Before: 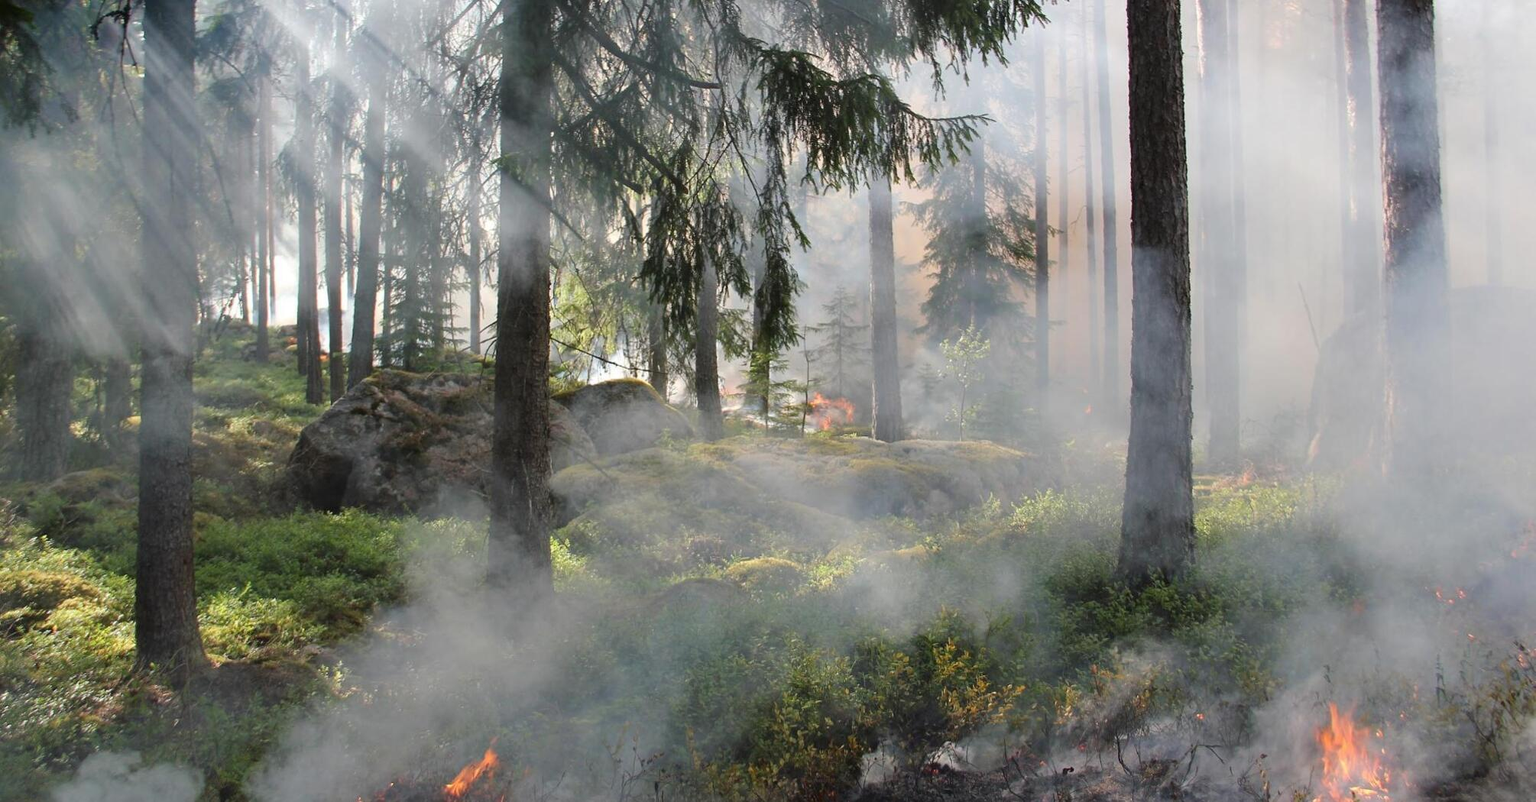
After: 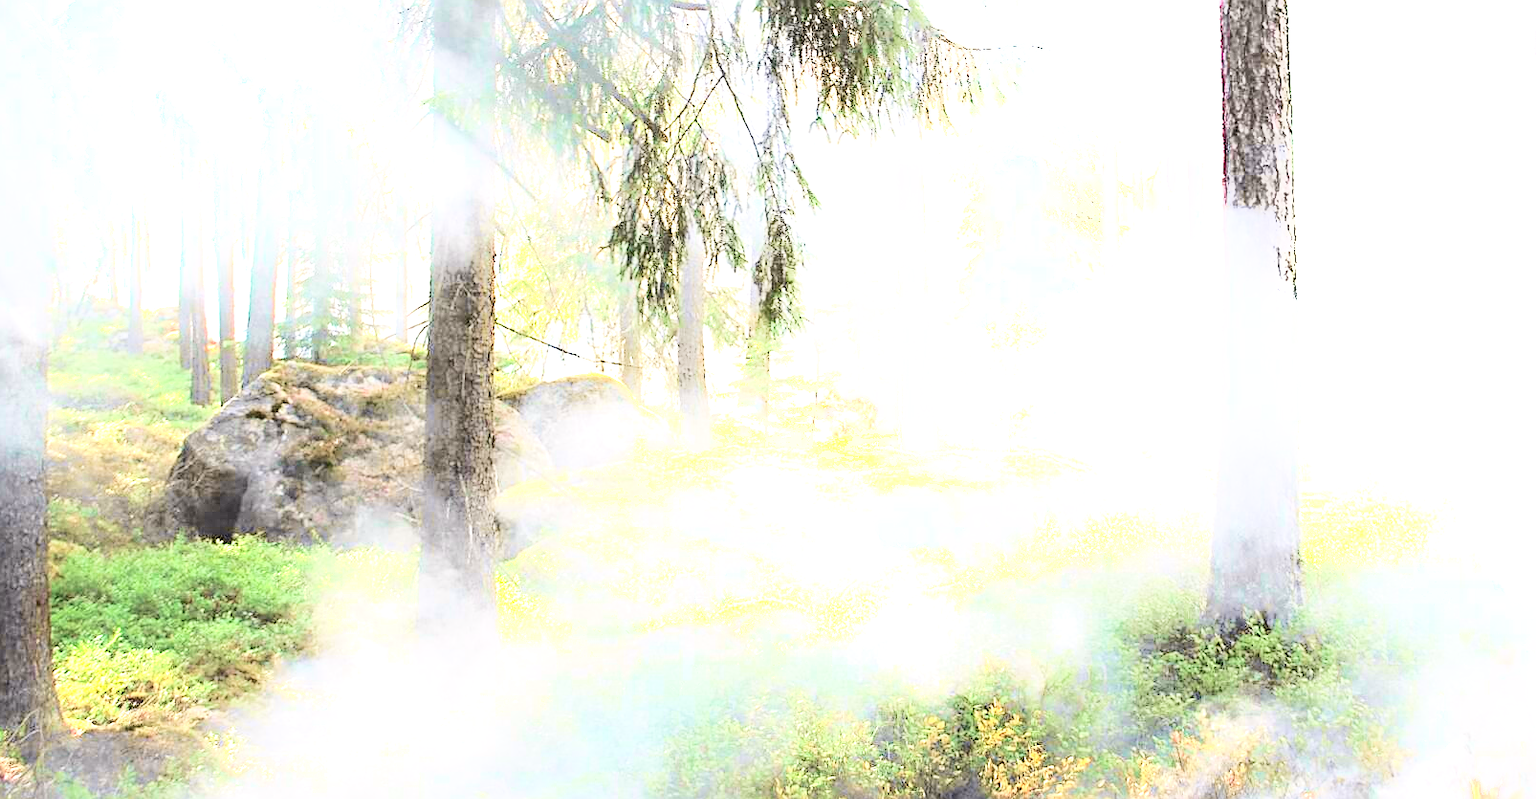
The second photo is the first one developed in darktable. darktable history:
crop and rotate: left 10.059%, top 10.013%, right 10.019%, bottom 10.283%
exposure: black level correction 0, exposure 2.12 EV, compensate exposure bias true, compensate highlight preservation false
tone equalizer: on, module defaults
velvia: on, module defaults
sharpen: on, module defaults
shadows and highlights: shadows -25.82, highlights 51.33, soften with gaussian
tone curve: curves: ch0 [(0, 0.011) (0.053, 0.026) (0.174, 0.115) (0.398, 0.444) (0.673, 0.775) (0.829, 0.906) (0.991, 0.981)]; ch1 [(0, 0) (0.264, 0.22) (0.407, 0.373) (0.463, 0.457) (0.492, 0.501) (0.512, 0.513) (0.54, 0.543) (0.585, 0.617) (0.659, 0.686) (0.78, 0.8) (1, 1)]; ch2 [(0, 0) (0.438, 0.449) (0.473, 0.469) (0.503, 0.5) (0.523, 0.534) (0.562, 0.591) (0.612, 0.627) (0.701, 0.707) (1, 1)], color space Lab, independent channels, preserve colors none
